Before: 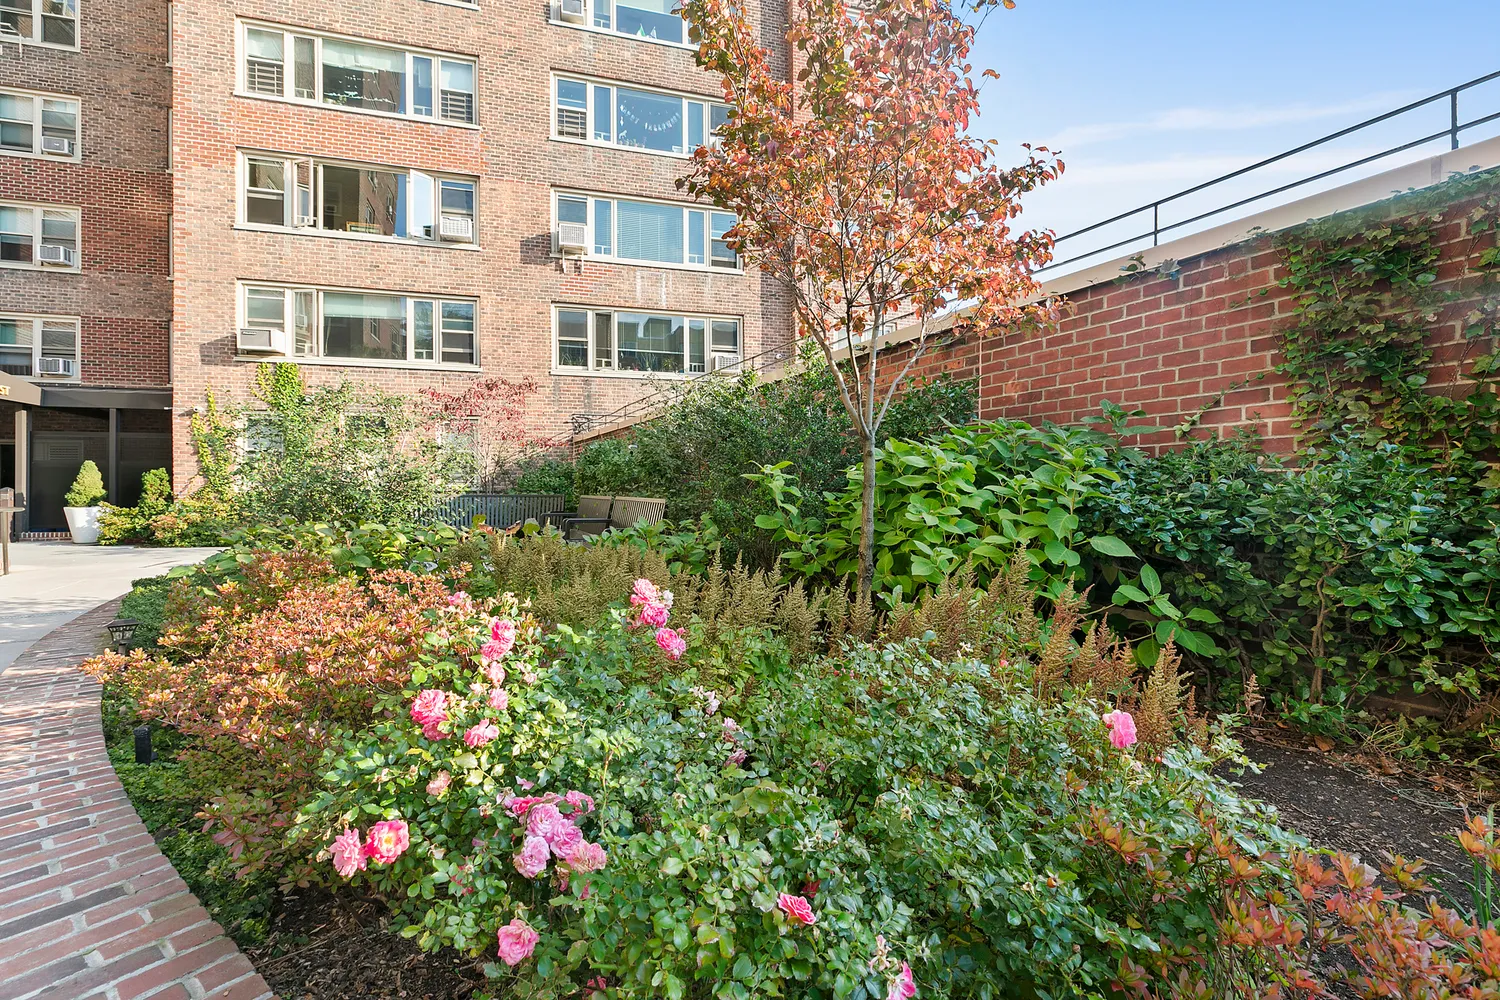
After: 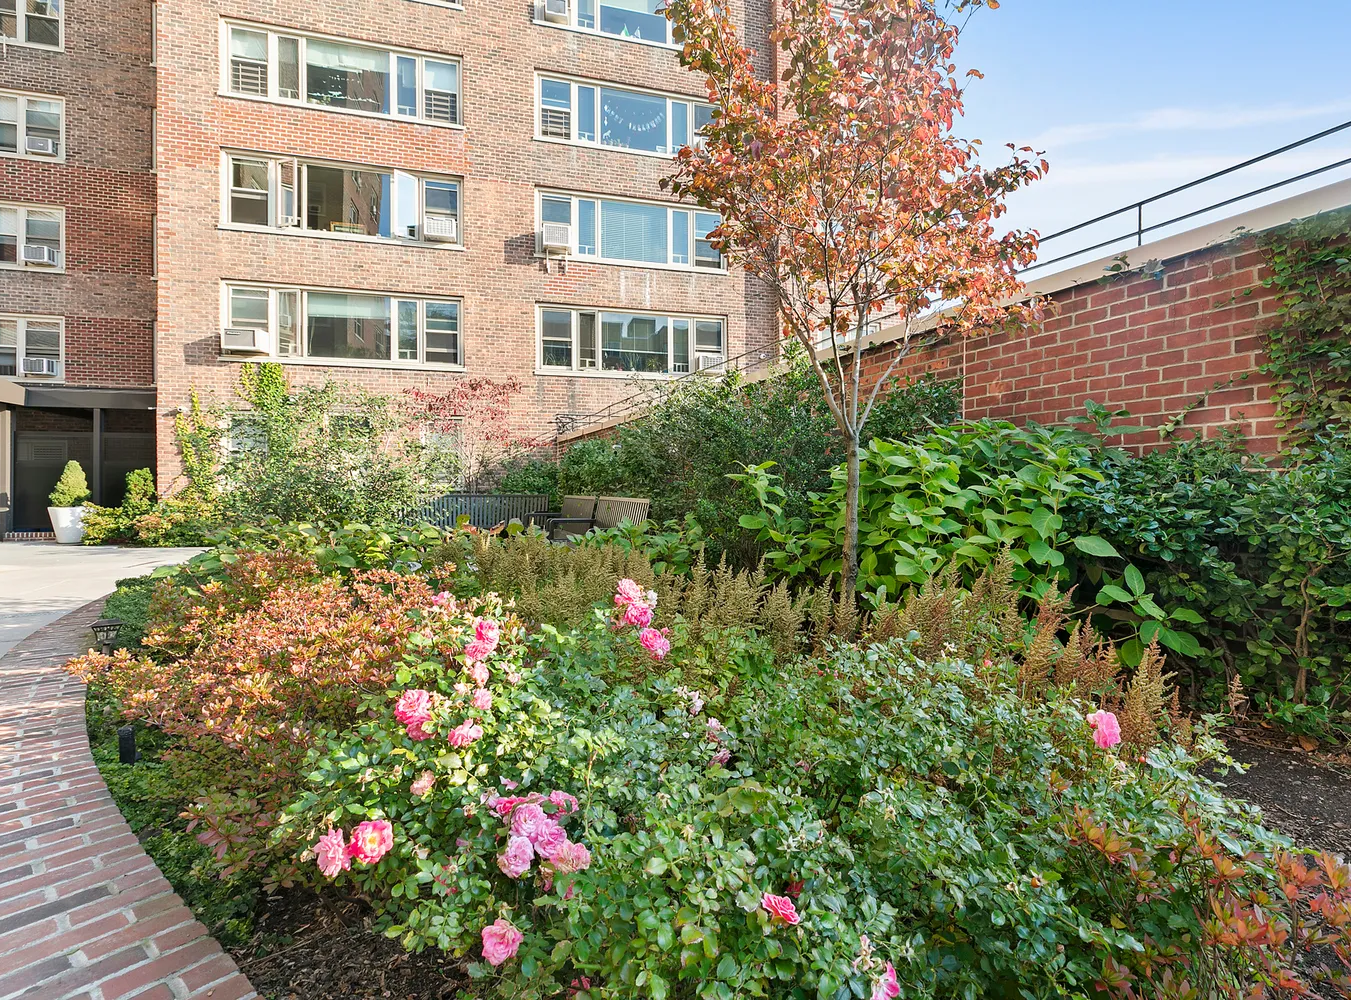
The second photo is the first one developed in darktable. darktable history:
crop and rotate: left 1.088%, right 8.807%
white balance: red 1, blue 1
